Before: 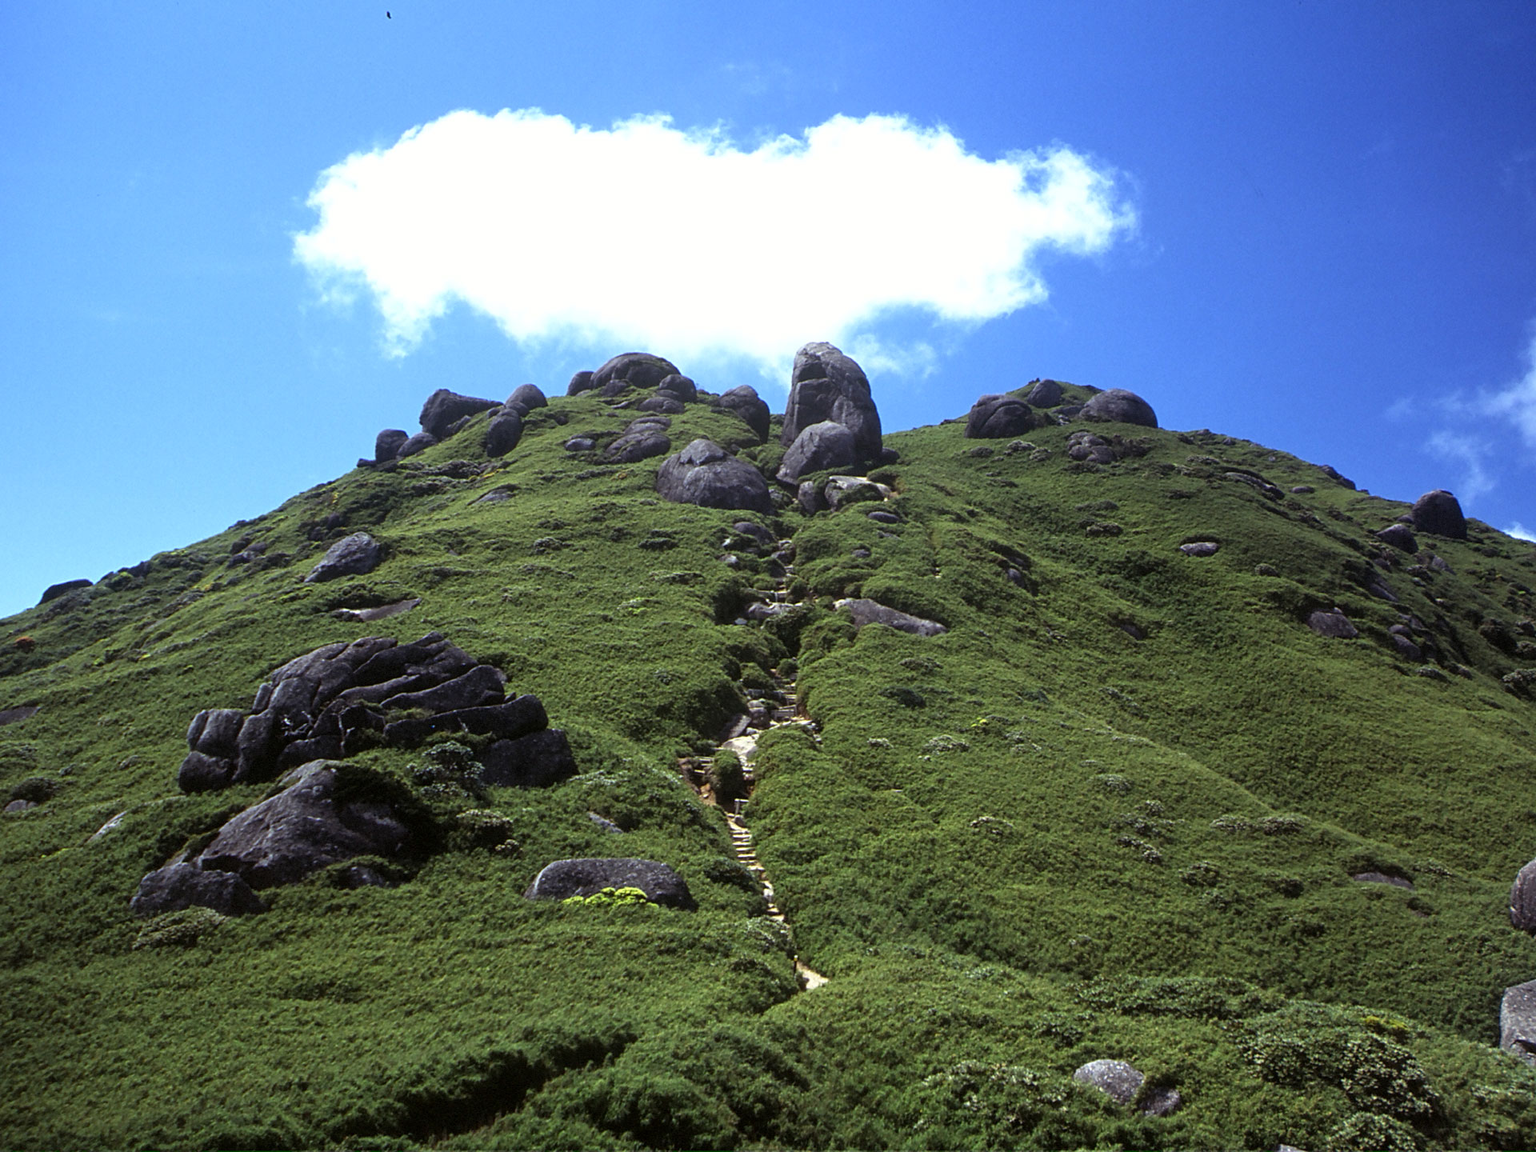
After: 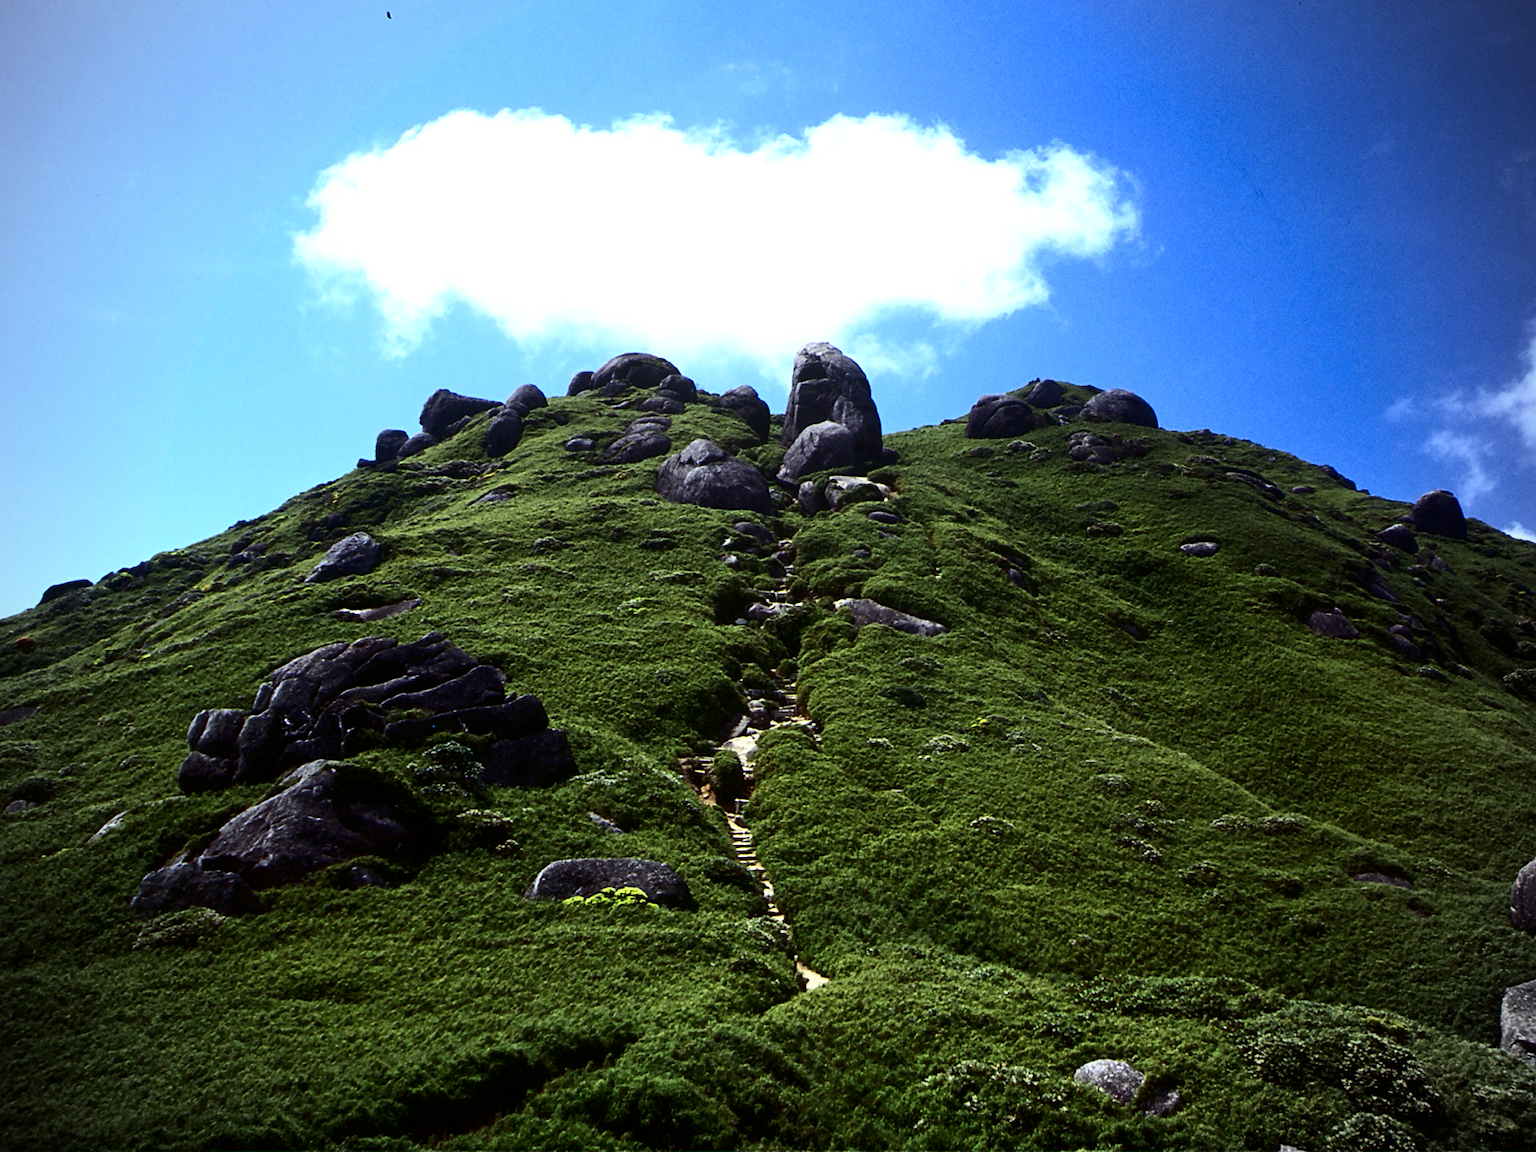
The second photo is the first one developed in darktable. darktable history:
contrast brightness saturation: contrast 0.32, brightness -0.08, saturation 0.17
vignetting: unbound false
